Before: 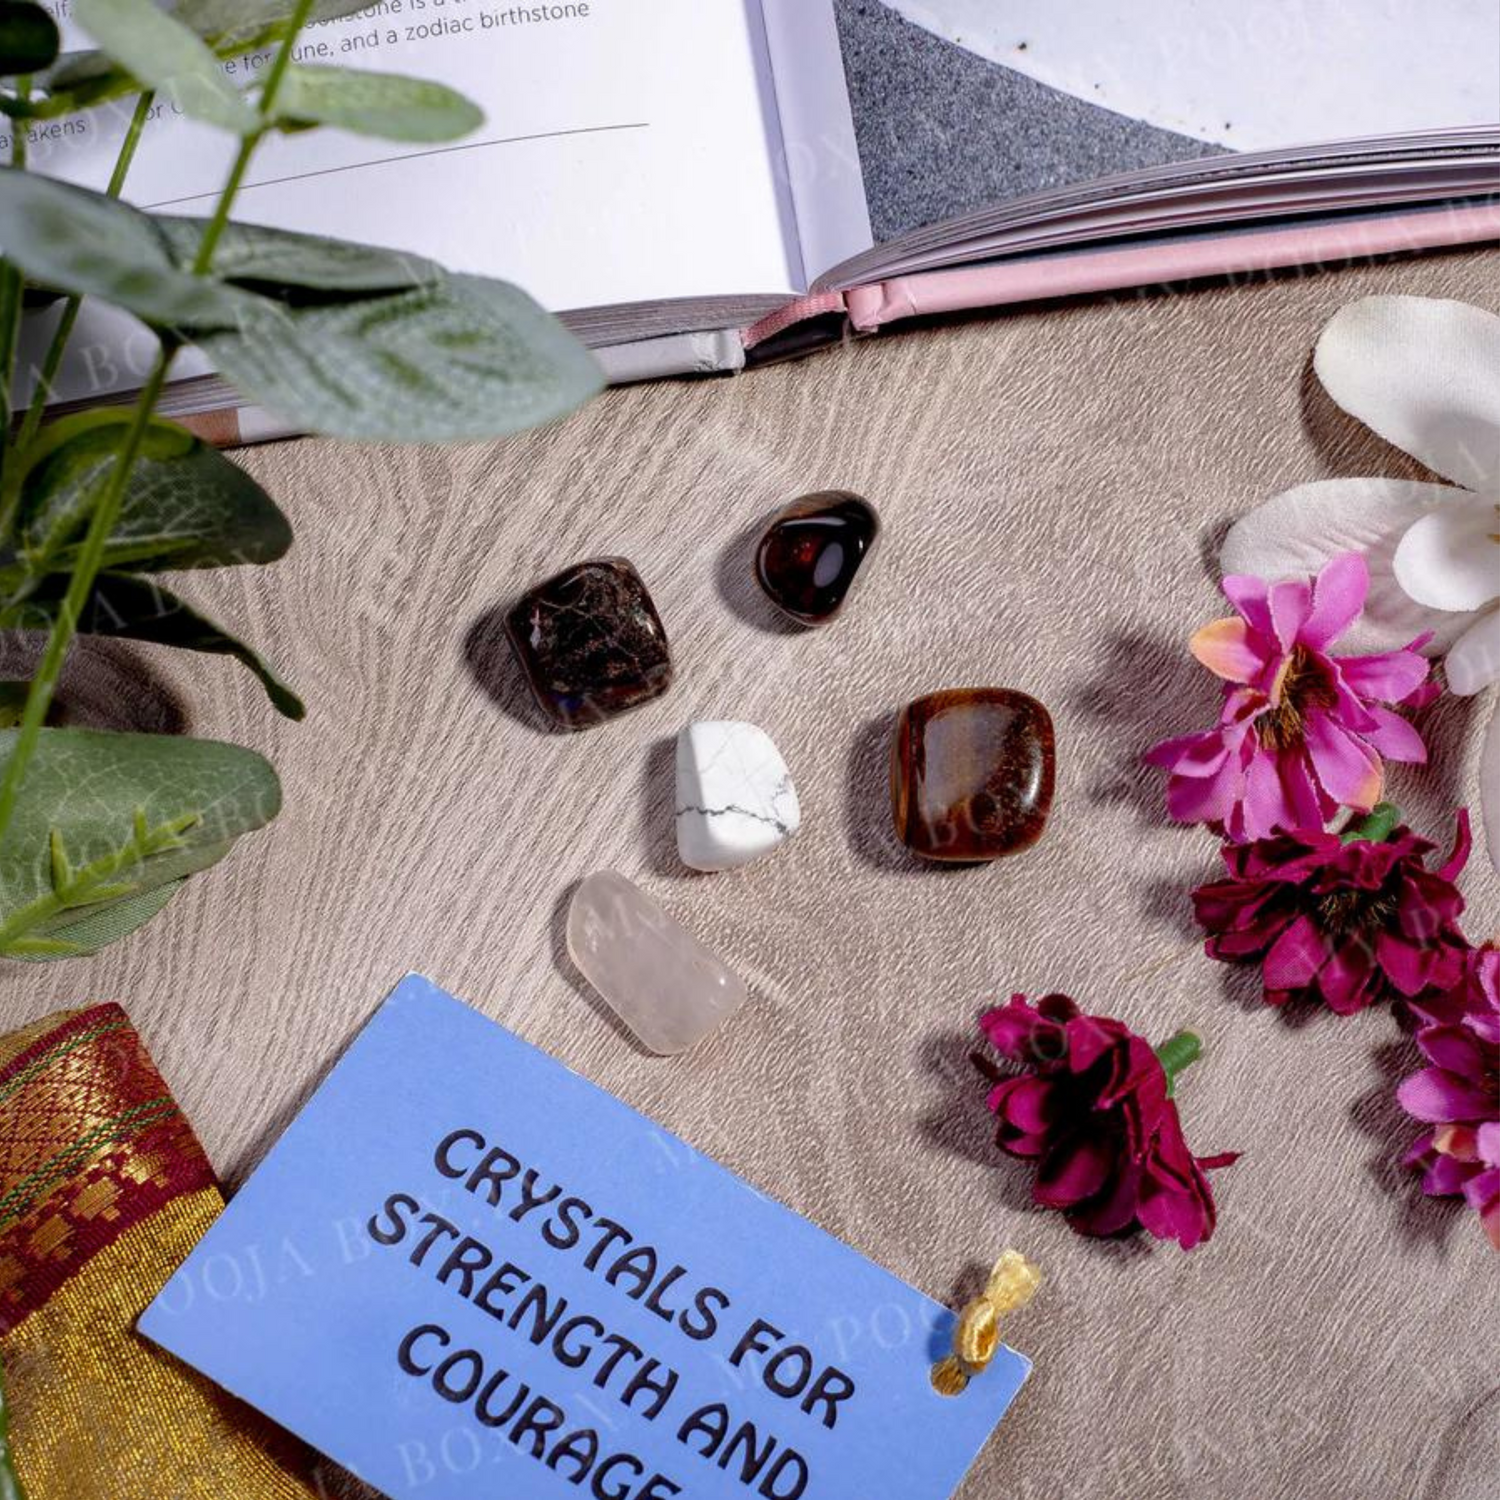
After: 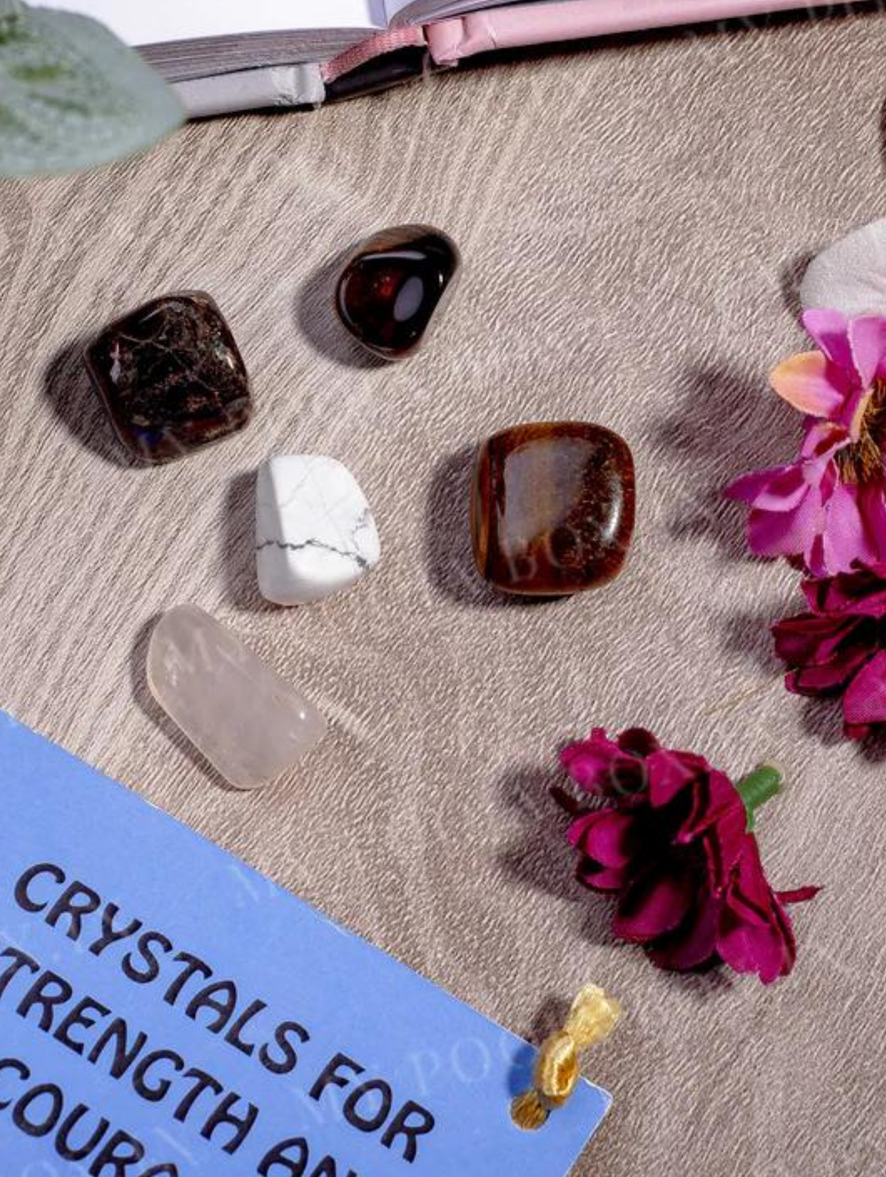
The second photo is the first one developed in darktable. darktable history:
crop and rotate: left 28.129%, top 17.78%, right 12.799%, bottom 3.747%
